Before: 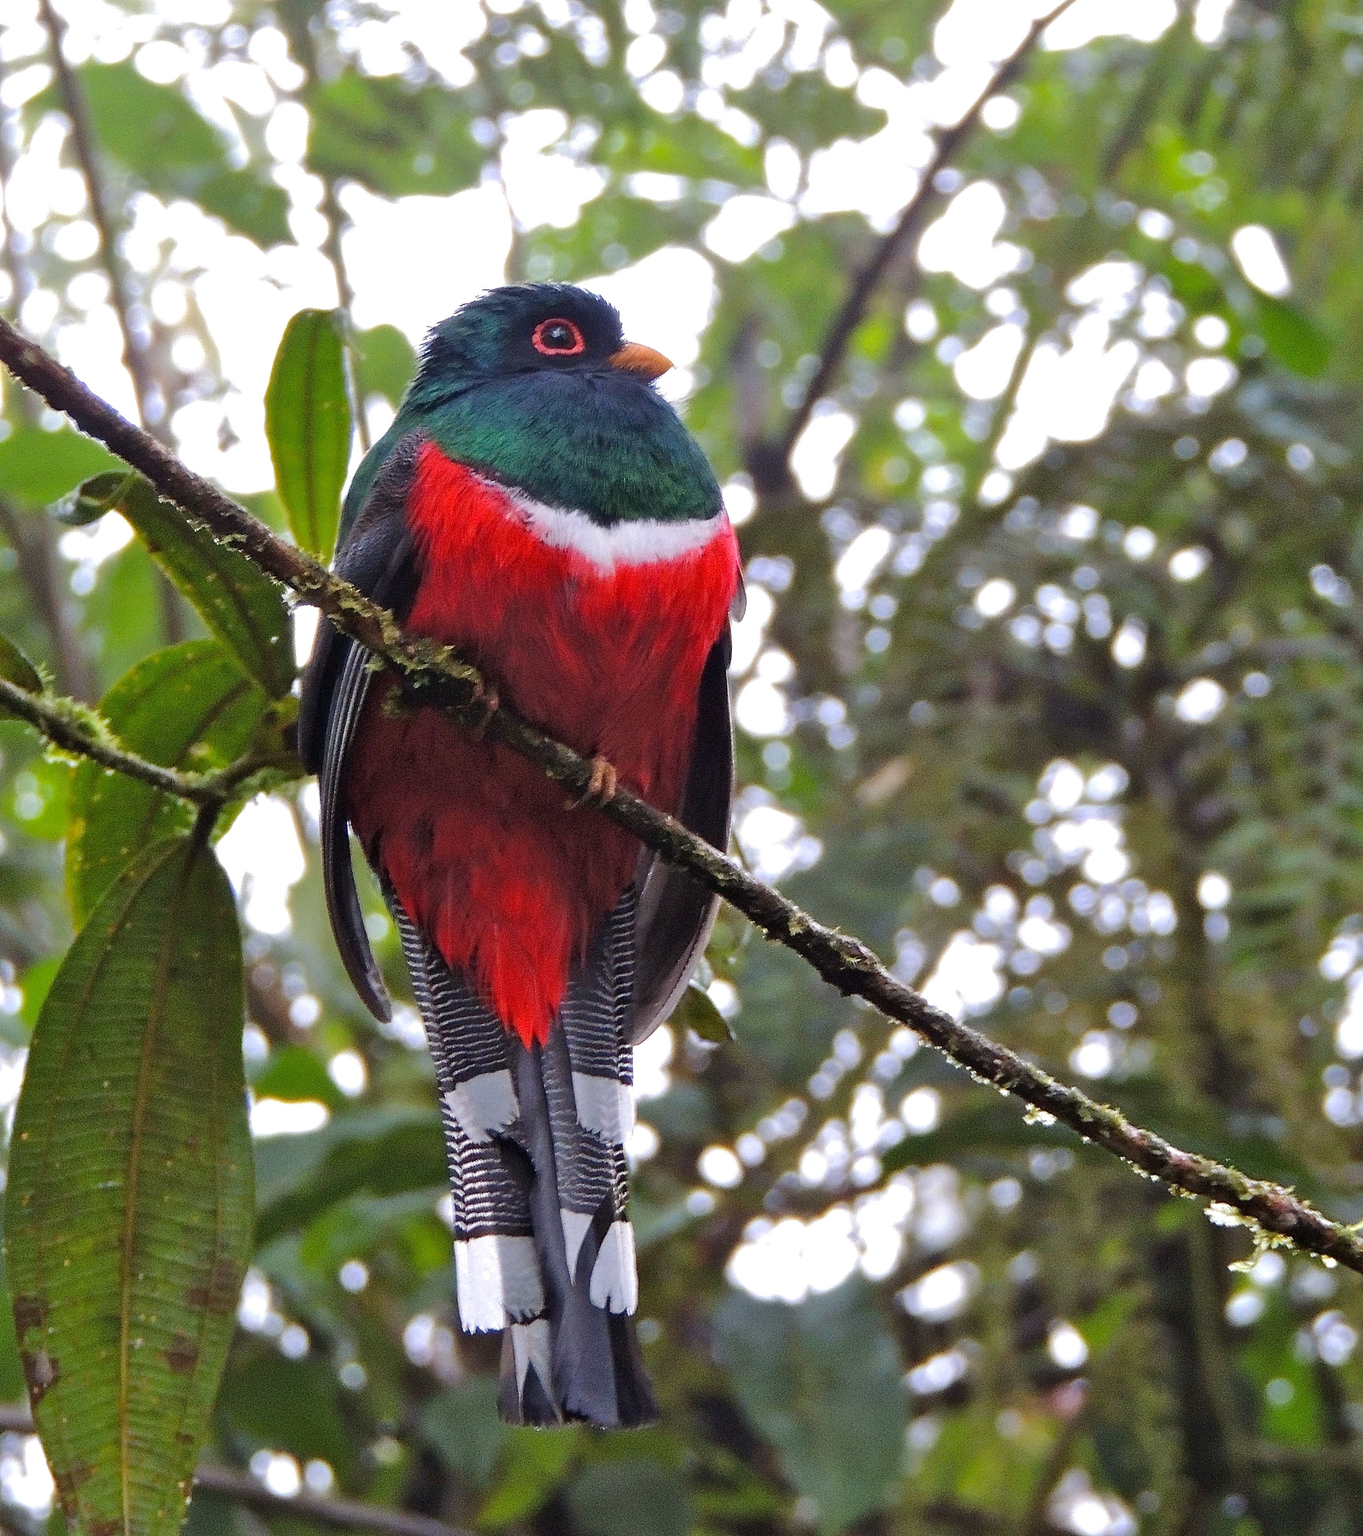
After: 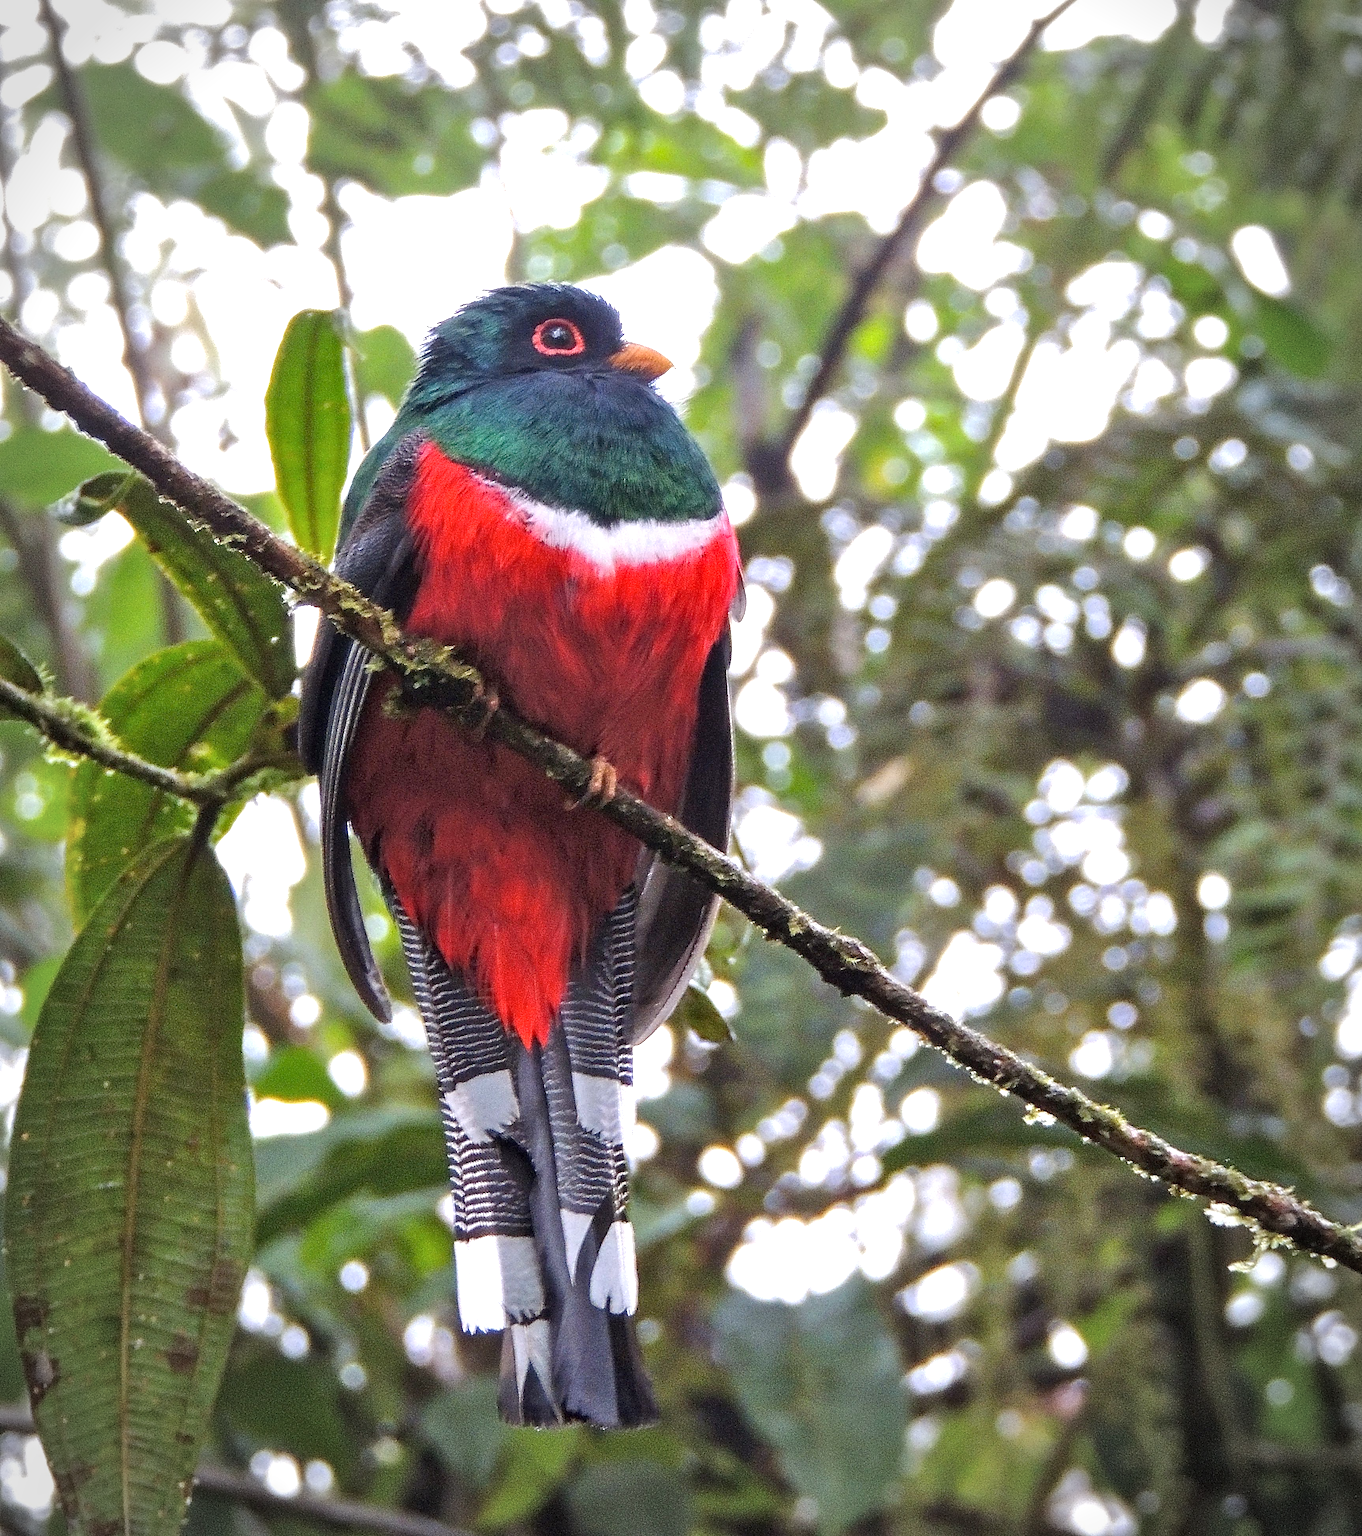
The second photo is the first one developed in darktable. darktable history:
local contrast: on, module defaults
exposure: black level correction 0, exposure 0.499 EV, compensate highlight preservation false
vignetting: automatic ratio true
